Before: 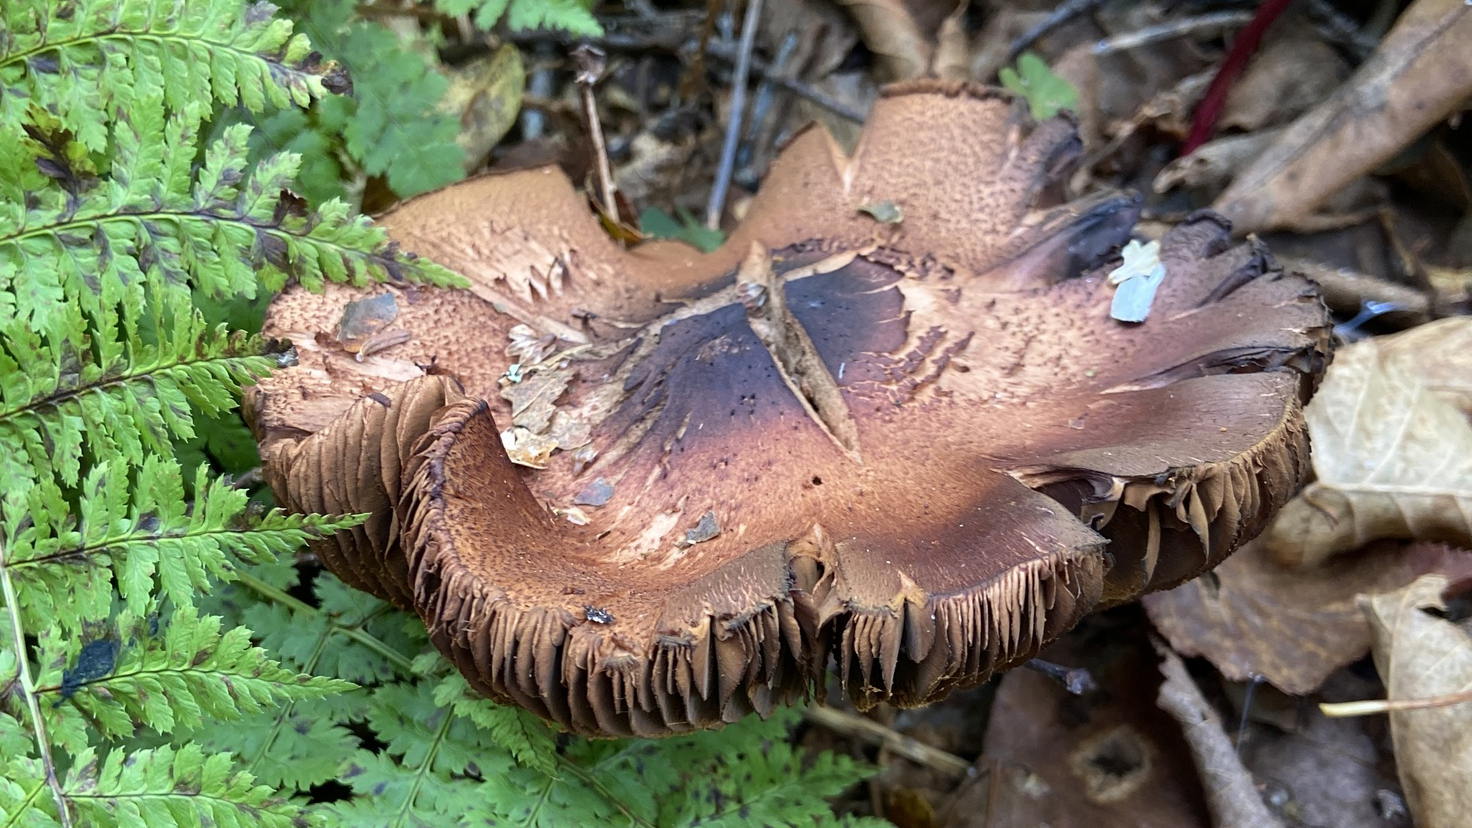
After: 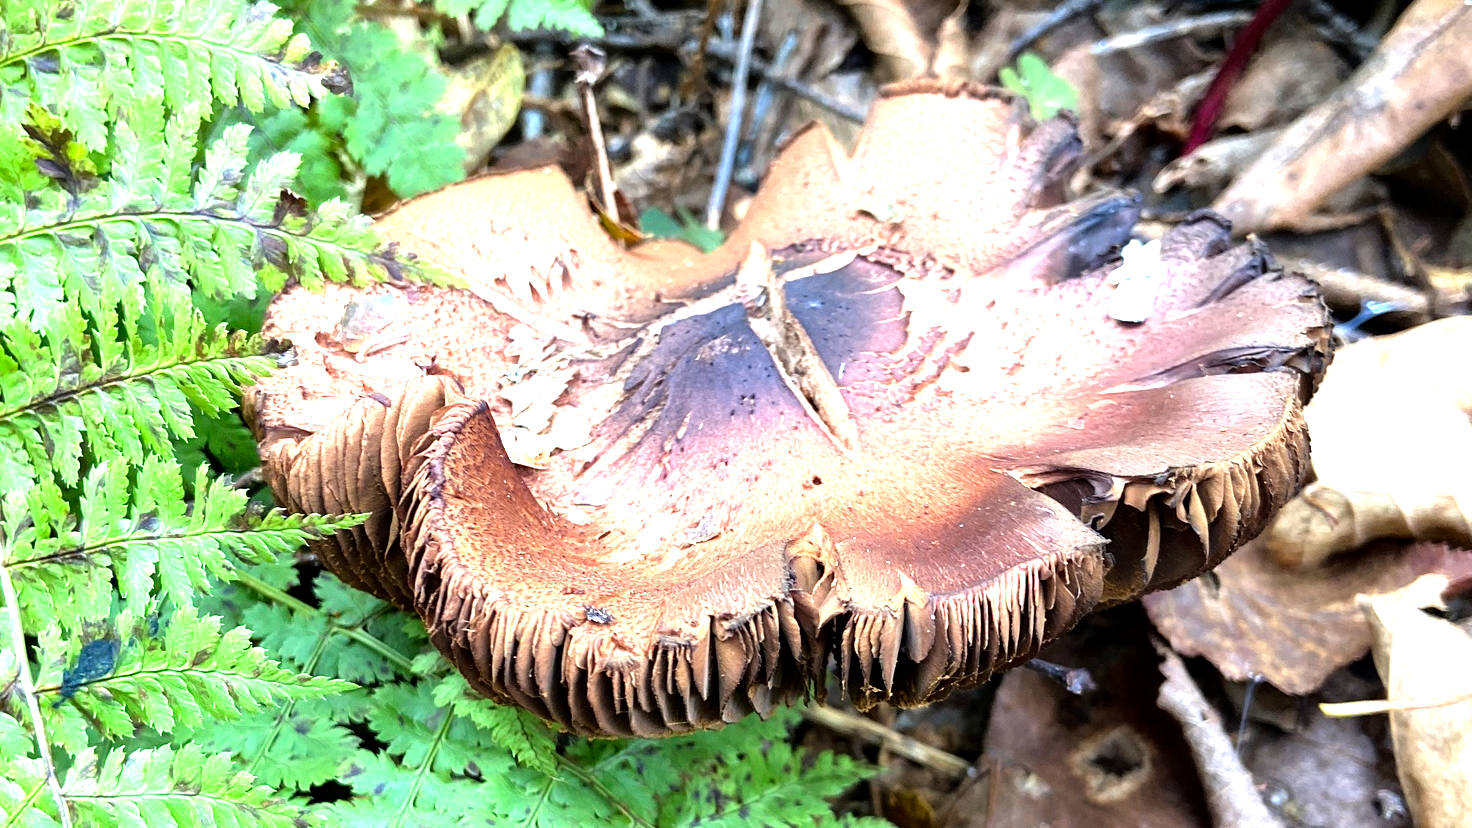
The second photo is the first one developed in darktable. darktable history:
local contrast: mode bilateral grid, contrast 21, coarseness 49, detail 119%, midtone range 0.2
levels: mode automatic
tone equalizer: -8 EV -1.06 EV, -7 EV -1.05 EV, -6 EV -0.862 EV, -5 EV -0.602 EV, -3 EV 0.602 EV, -2 EV 0.872 EV, -1 EV 0.992 EV, +0 EV 1.07 EV
exposure: exposure 0.43 EV, compensate exposure bias true, compensate highlight preservation false
